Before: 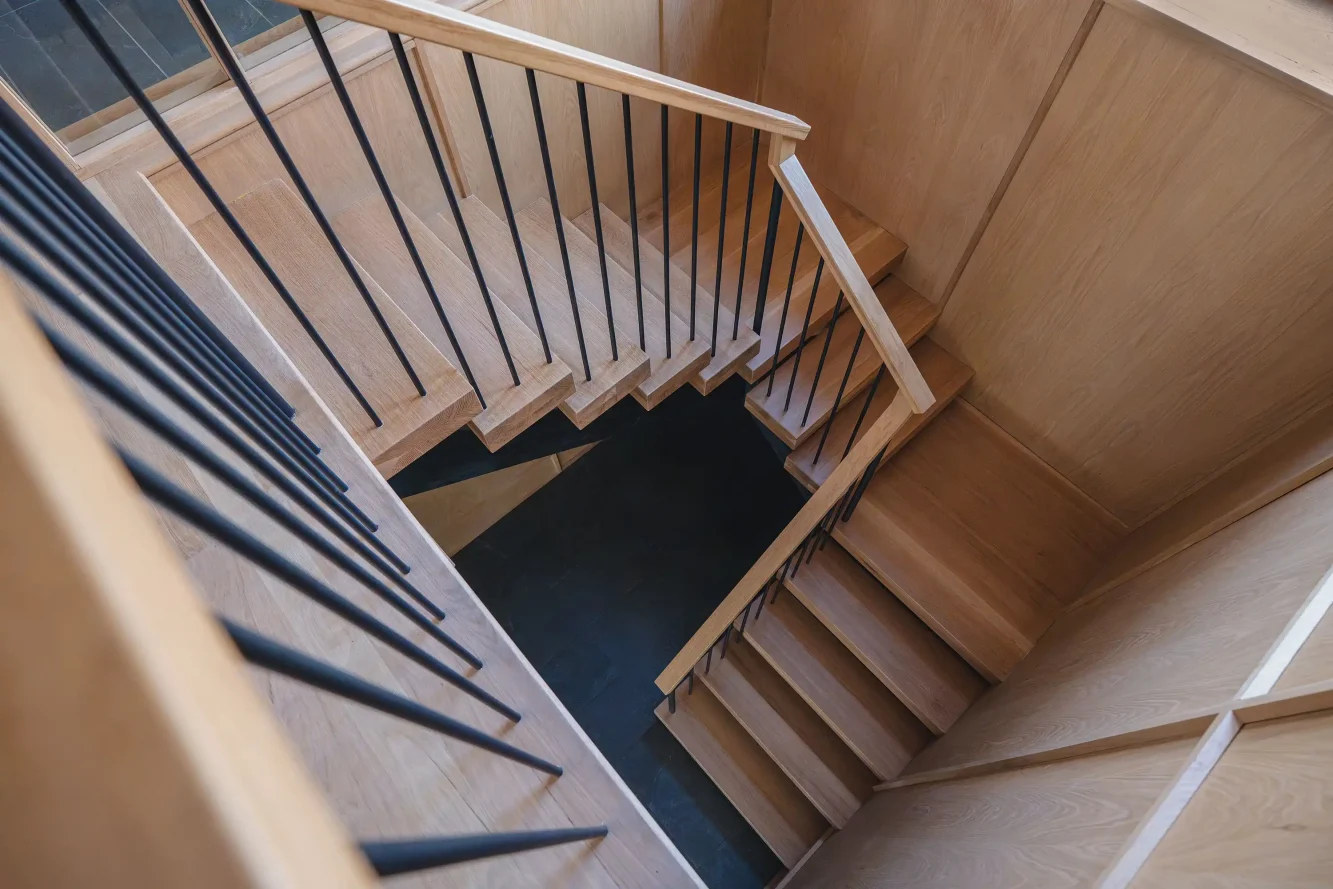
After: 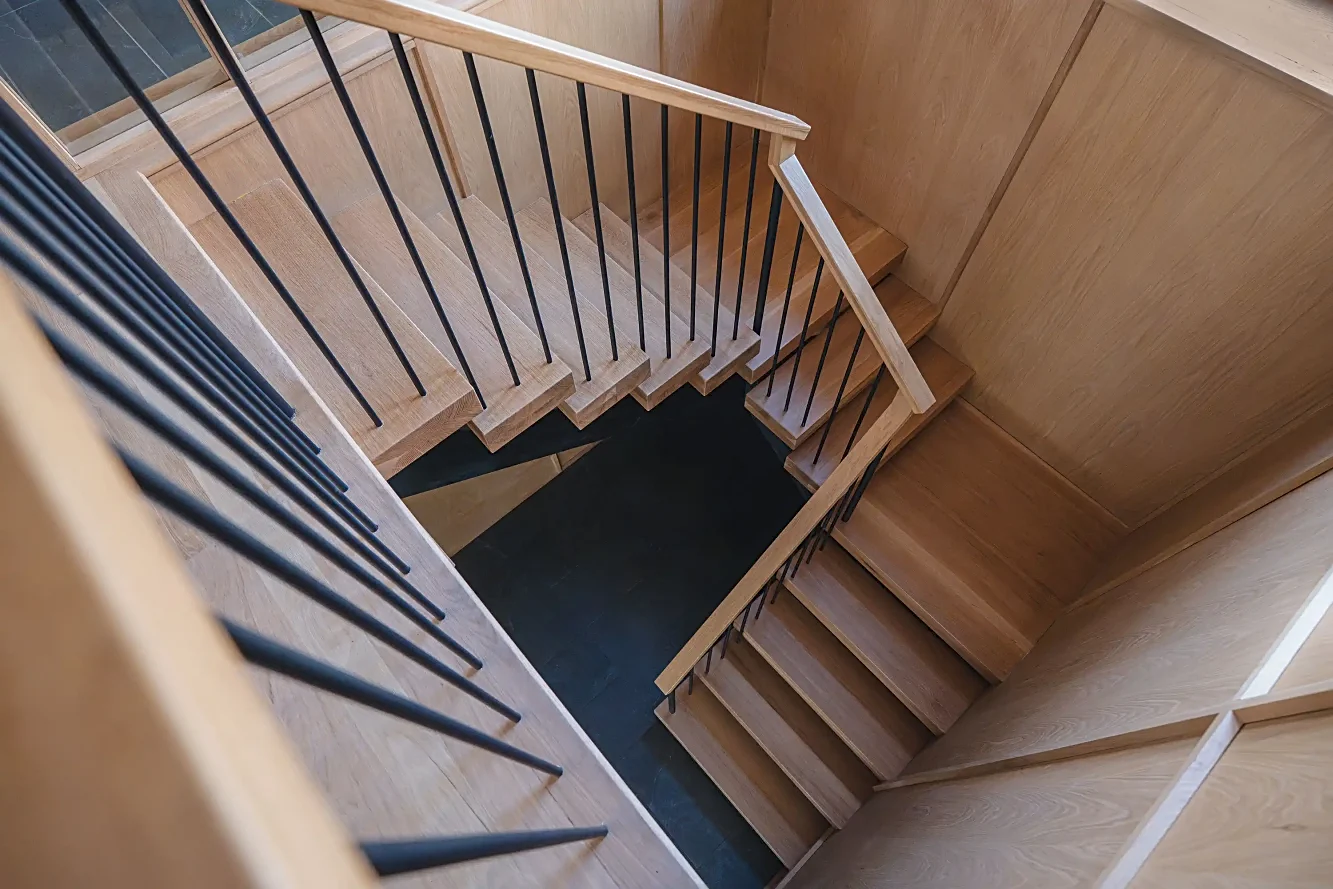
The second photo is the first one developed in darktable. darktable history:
bloom: size 5%, threshold 95%, strength 15%
sharpen: on, module defaults
